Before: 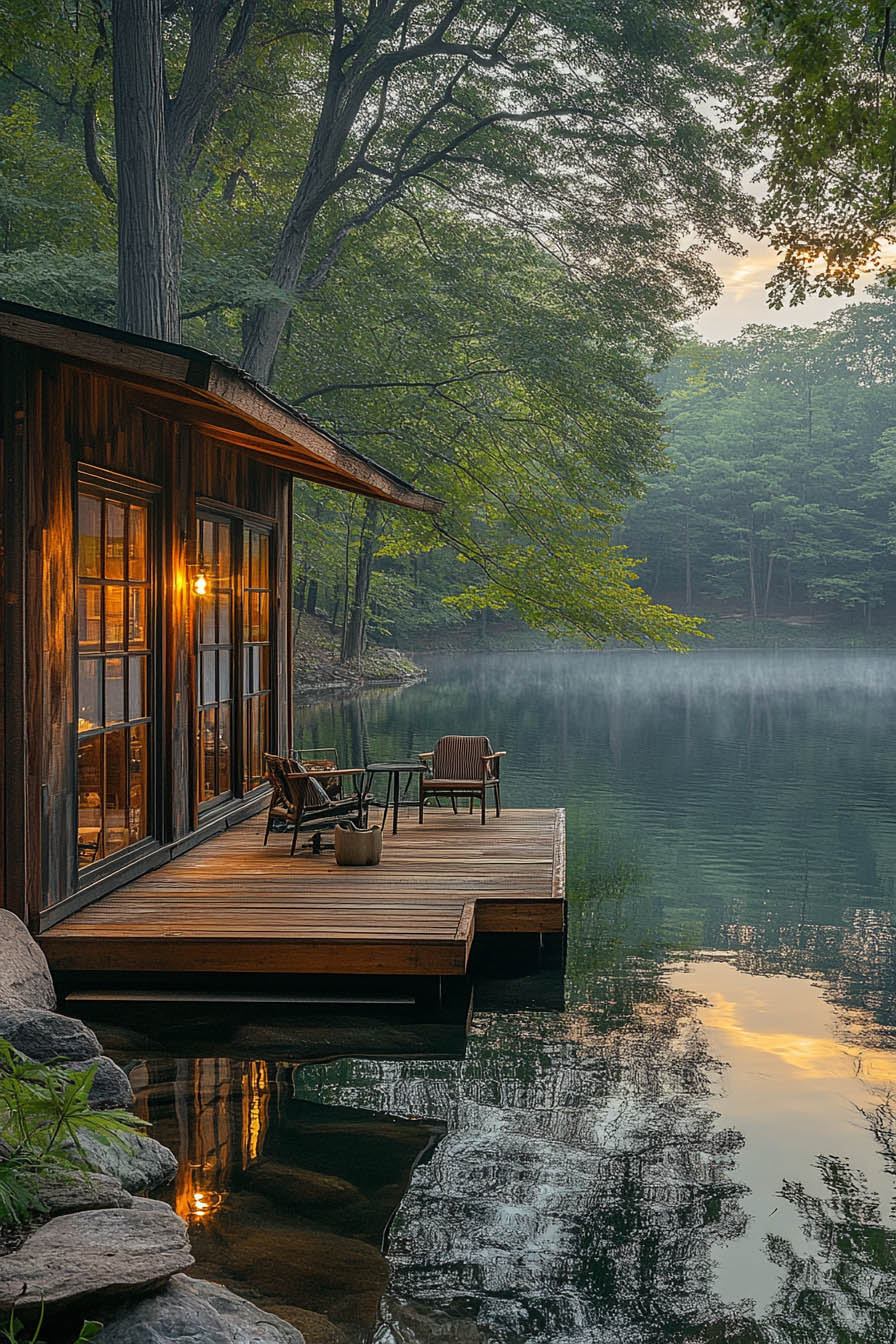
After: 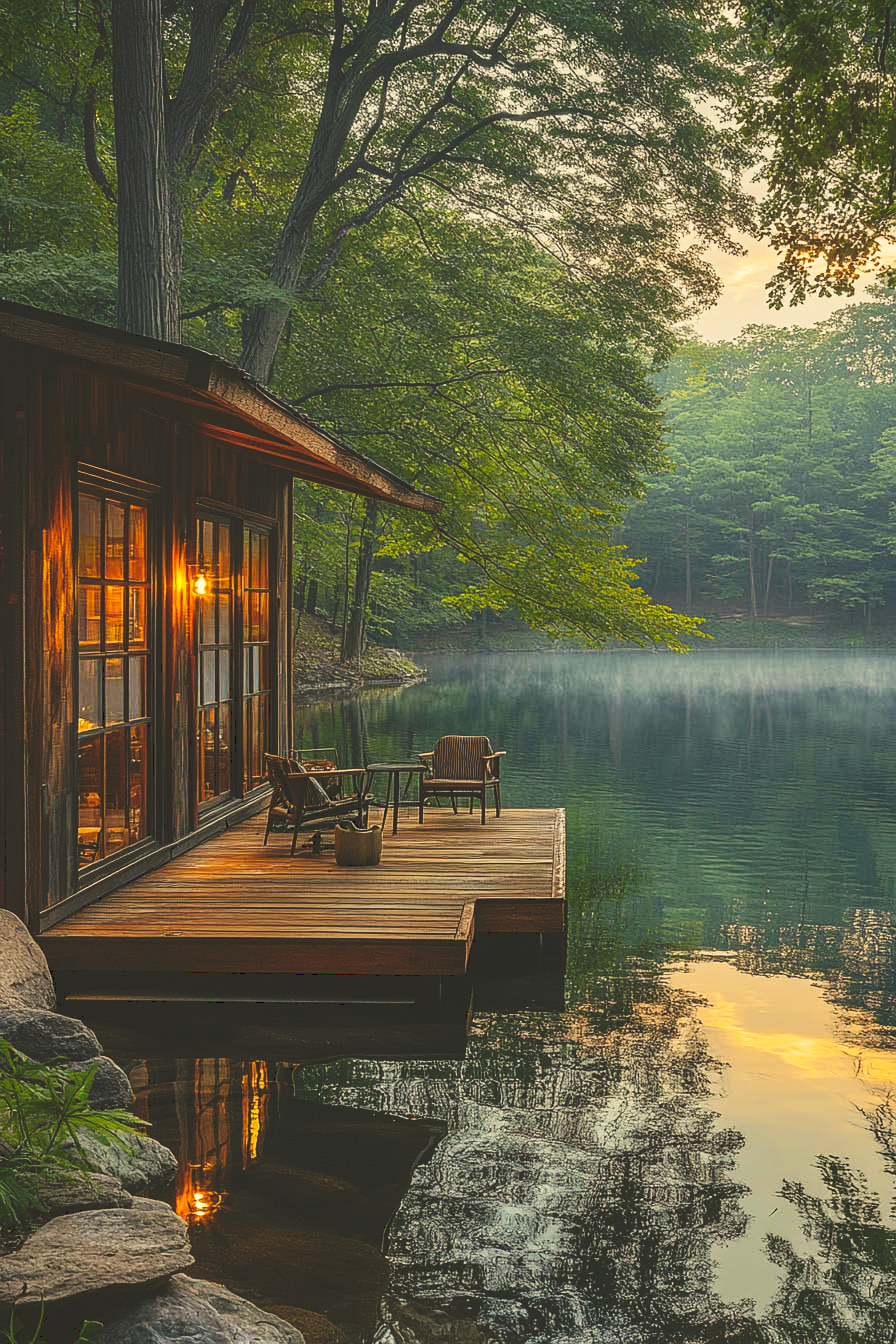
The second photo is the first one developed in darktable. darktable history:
velvia: on, module defaults
tone curve: curves: ch0 [(0, 0) (0.003, 0.169) (0.011, 0.173) (0.025, 0.177) (0.044, 0.184) (0.069, 0.191) (0.1, 0.199) (0.136, 0.206) (0.177, 0.221) (0.224, 0.248) (0.277, 0.284) (0.335, 0.344) (0.399, 0.413) (0.468, 0.497) (0.543, 0.594) (0.623, 0.691) (0.709, 0.779) (0.801, 0.868) (0.898, 0.931) (1, 1)], preserve colors none
color correction: highlights a* 1.39, highlights b* 17.83
